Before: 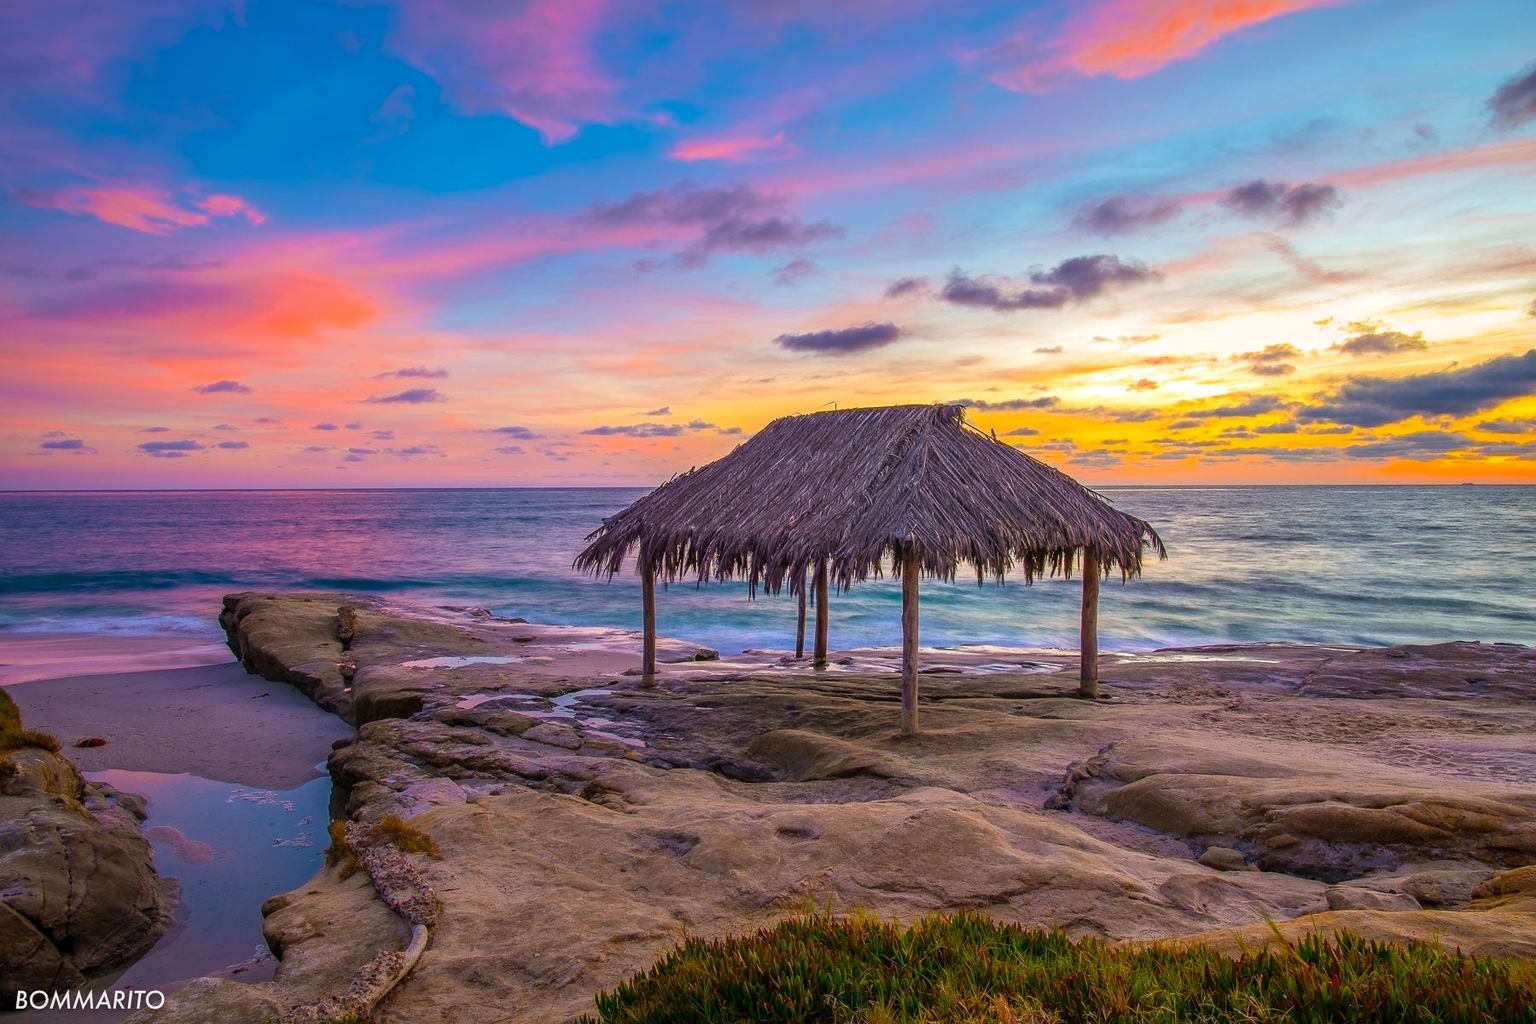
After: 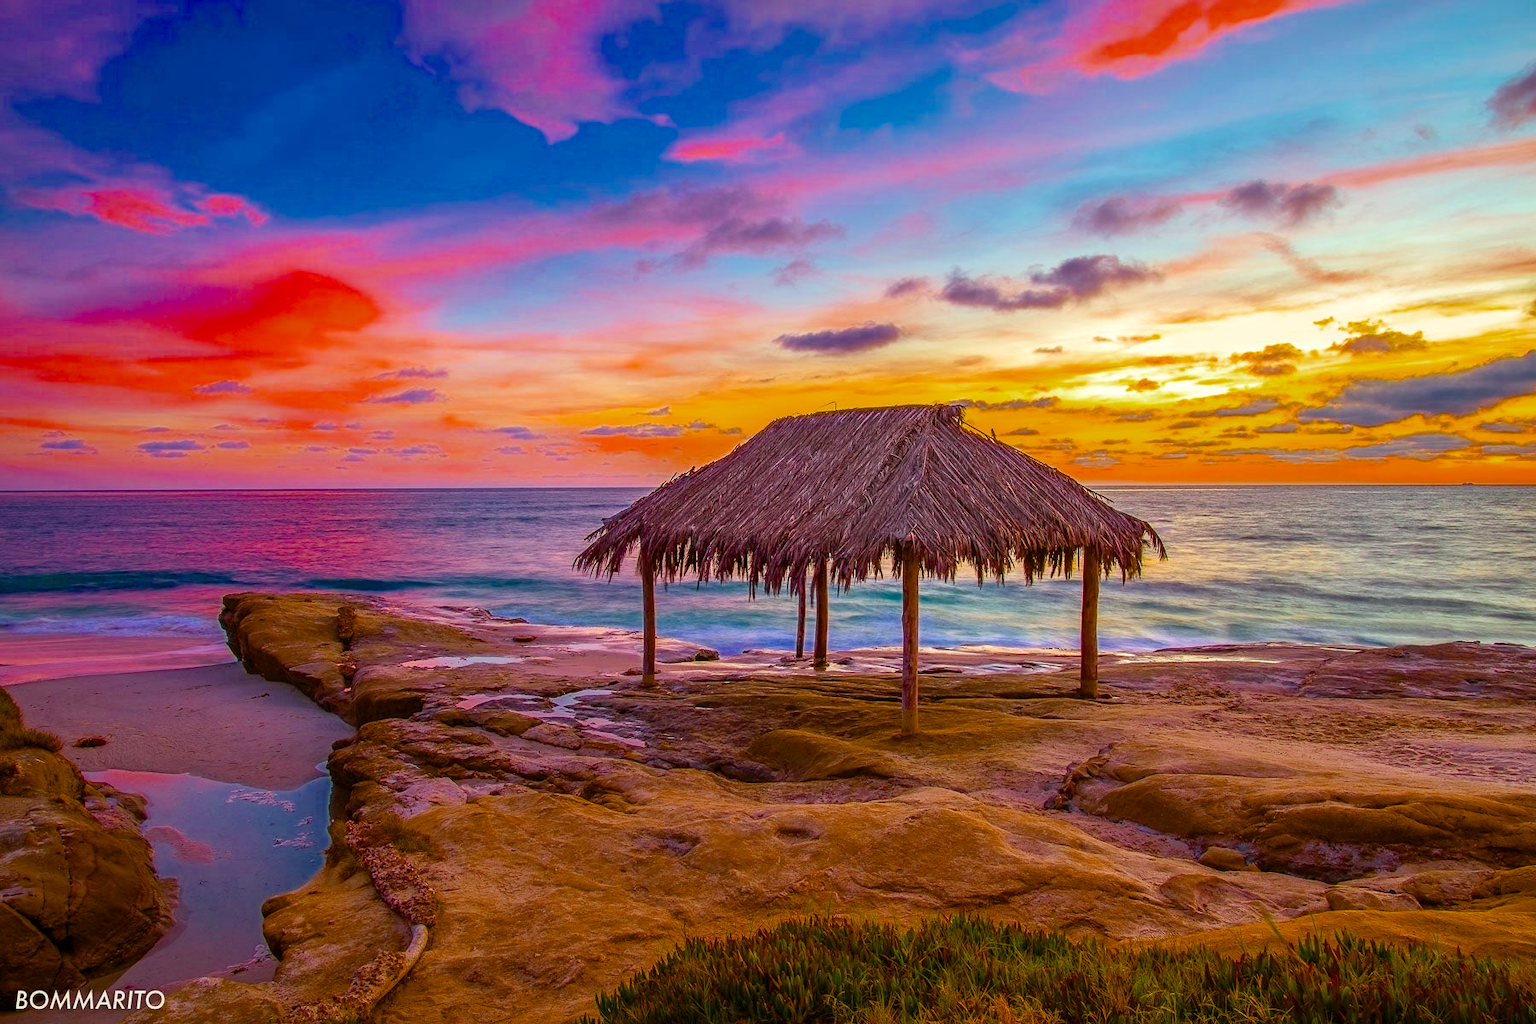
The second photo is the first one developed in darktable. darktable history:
color balance rgb: power › luminance 9.945%, power › chroma 2.822%, power › hue 57.66°, perceptual saturation grading › global saturation 30.943%, global vibrance 10.338%, saturation formula JzAzBz (2021)
